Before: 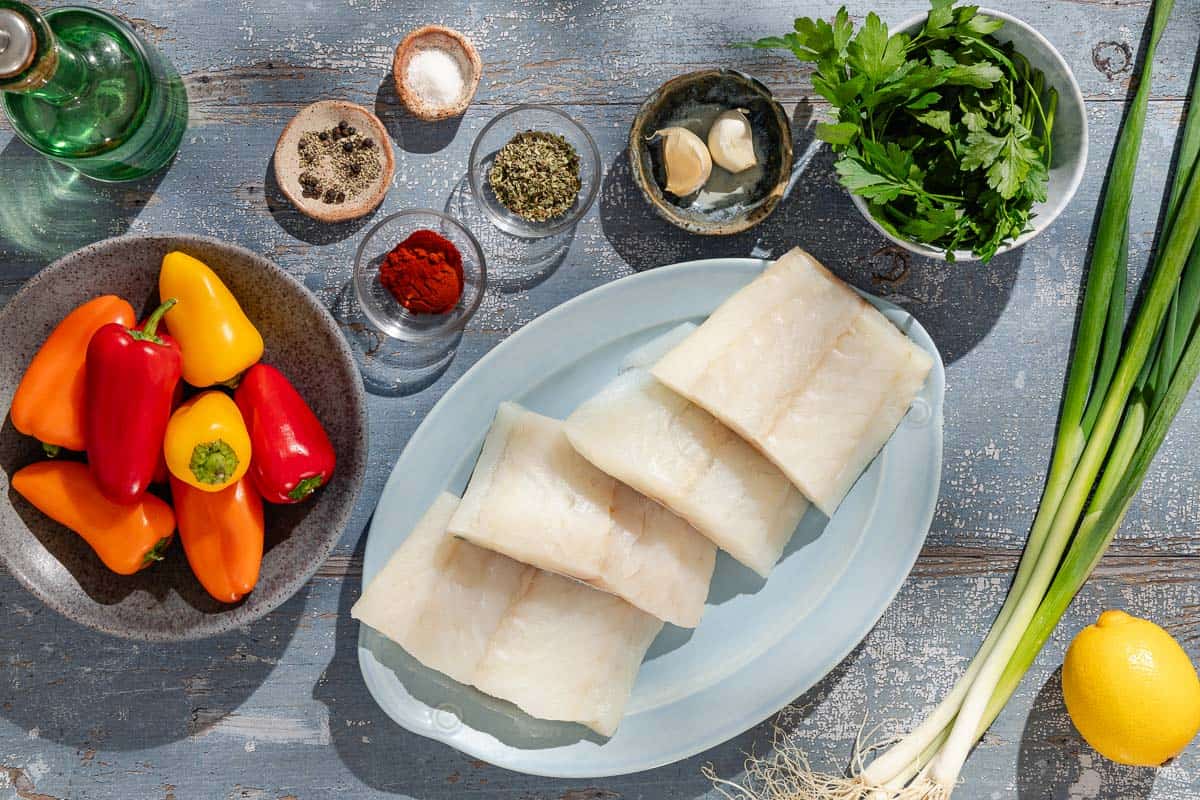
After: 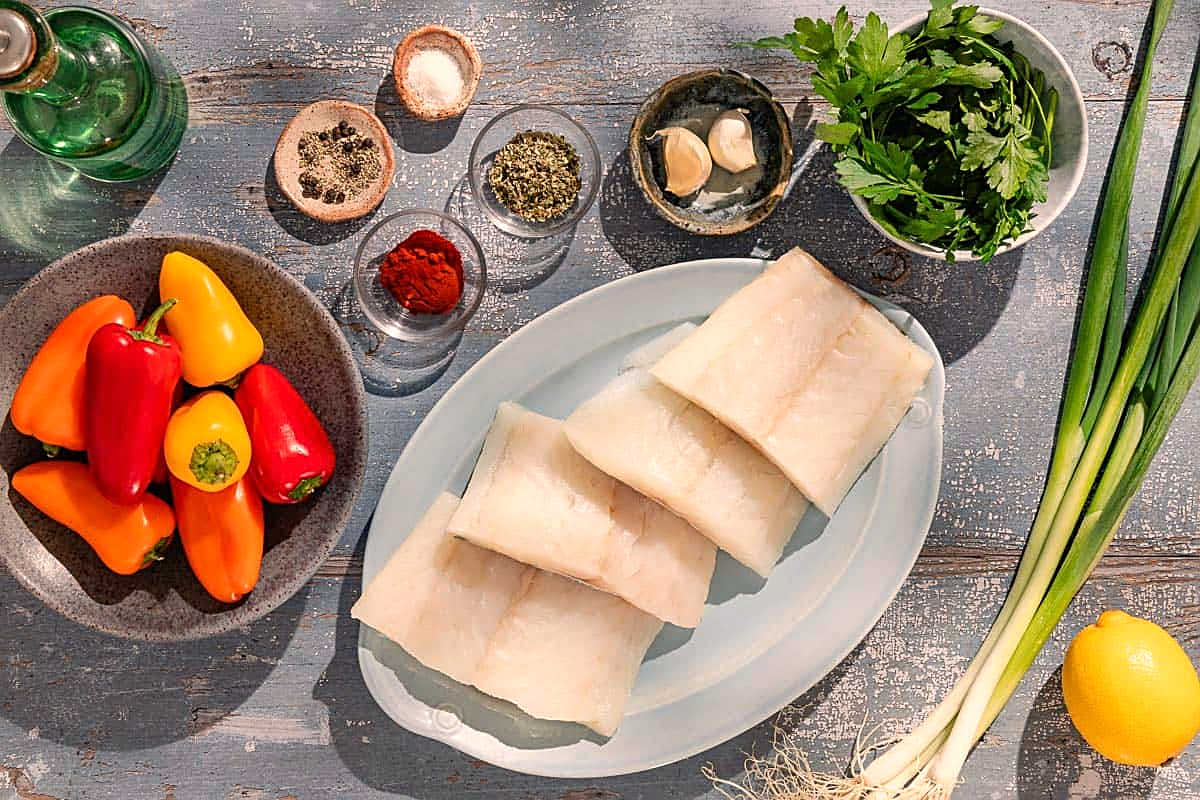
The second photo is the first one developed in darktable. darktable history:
sharpen: on, module defaults
white balance: red 1.127, blue 0.943
